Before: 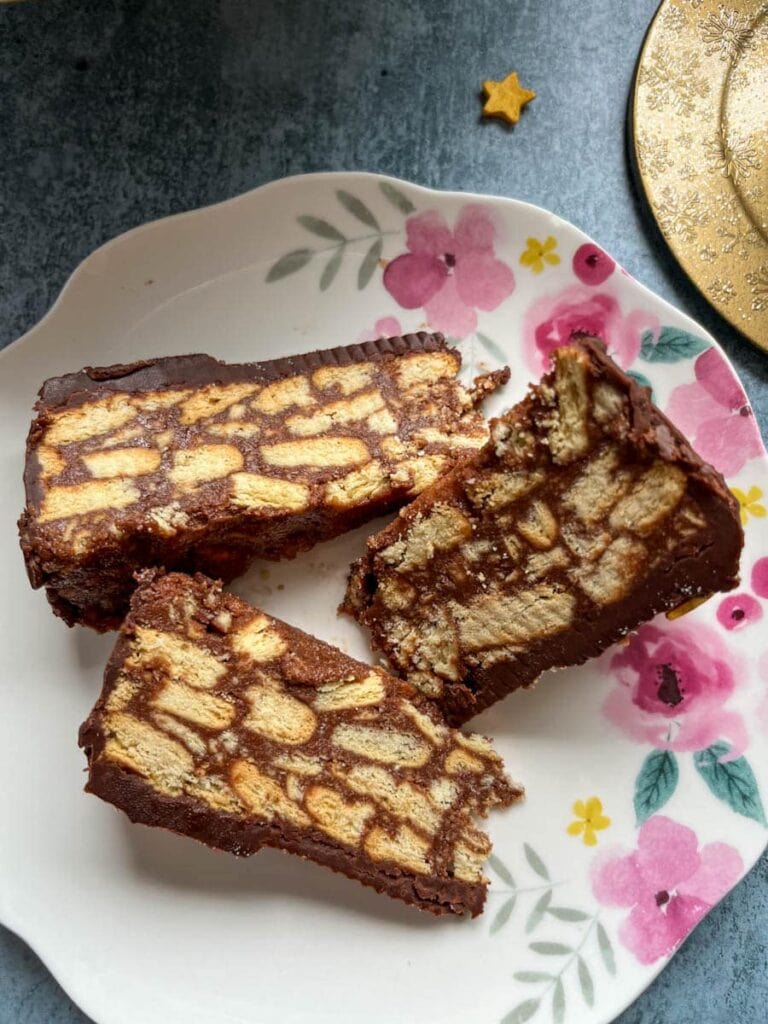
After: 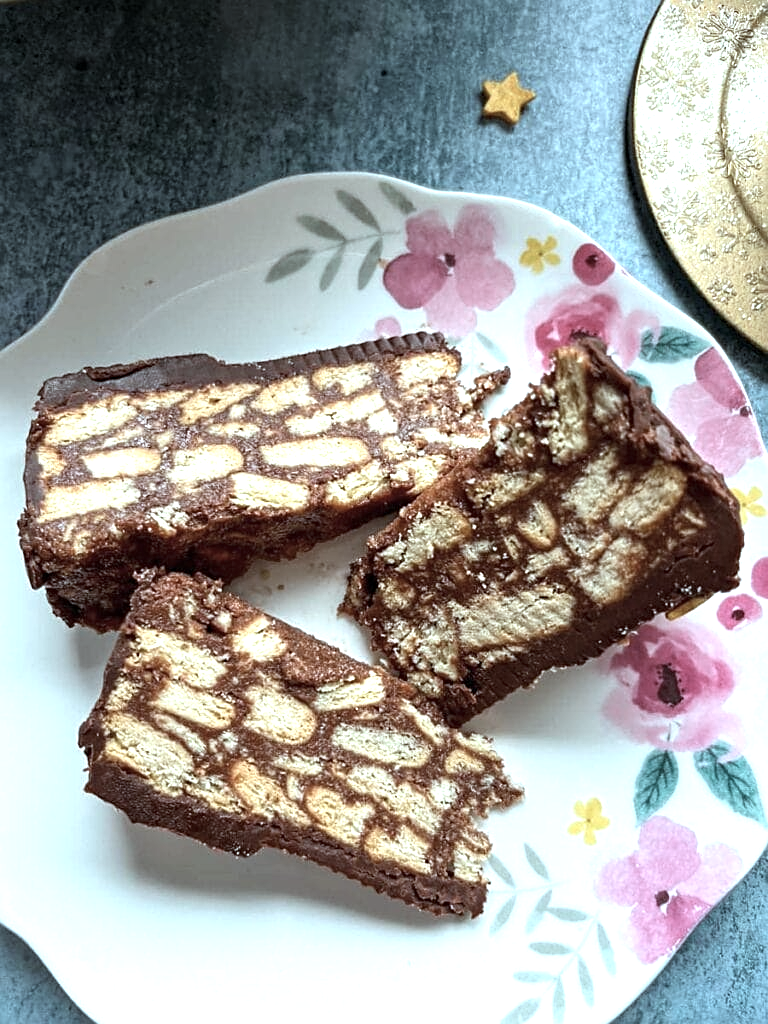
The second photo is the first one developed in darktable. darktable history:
sharpen: on, module defaults
color correction: highlights a* -12.94, highlights b* -17.3, saturation 0.704
tone equalizer: -8 EV -0.759 EV, -7 EV -0.684 EV, -6 EV -0.625 EV, -5 EV -0.396 EV, -3 EV 0.371 EV, -2 EV 0.6 EV, -1 EV 0.694 EV, +0 EV 0.72 EV, smoothing diameter 24.8%, edges refinement/feathering 6.75, preserve details guided filter
